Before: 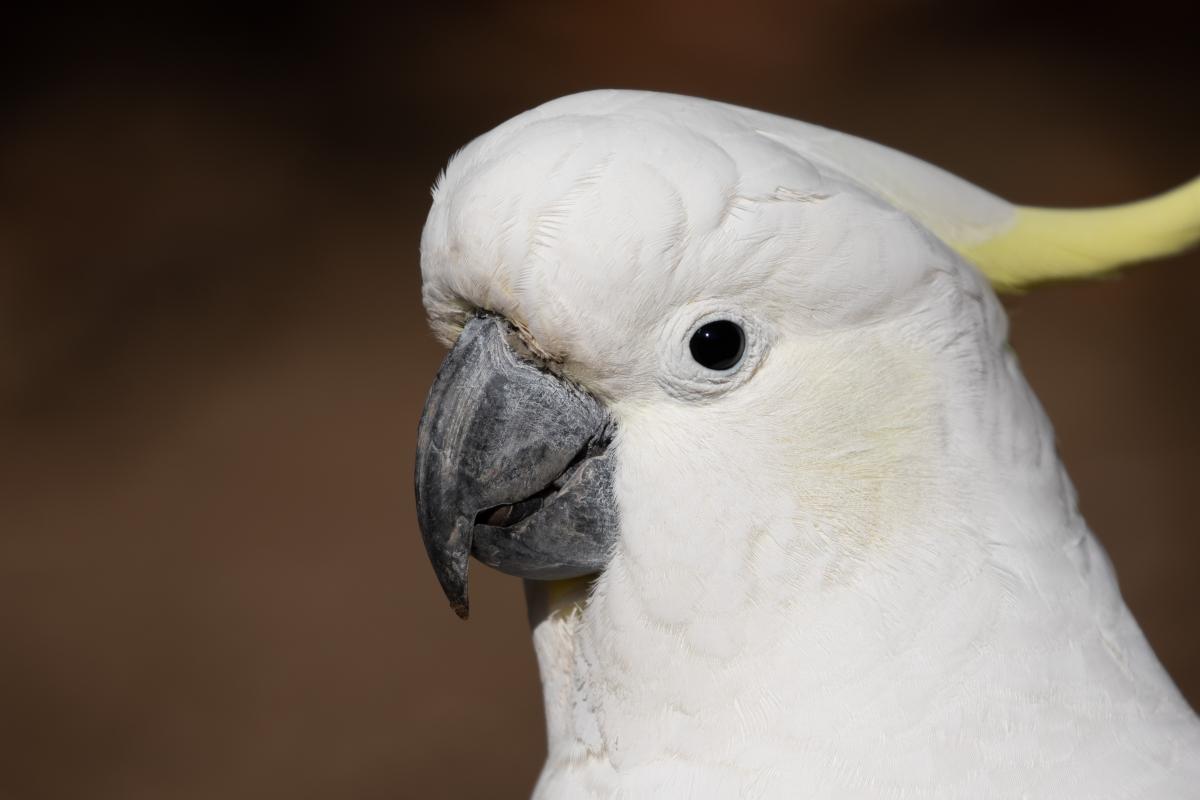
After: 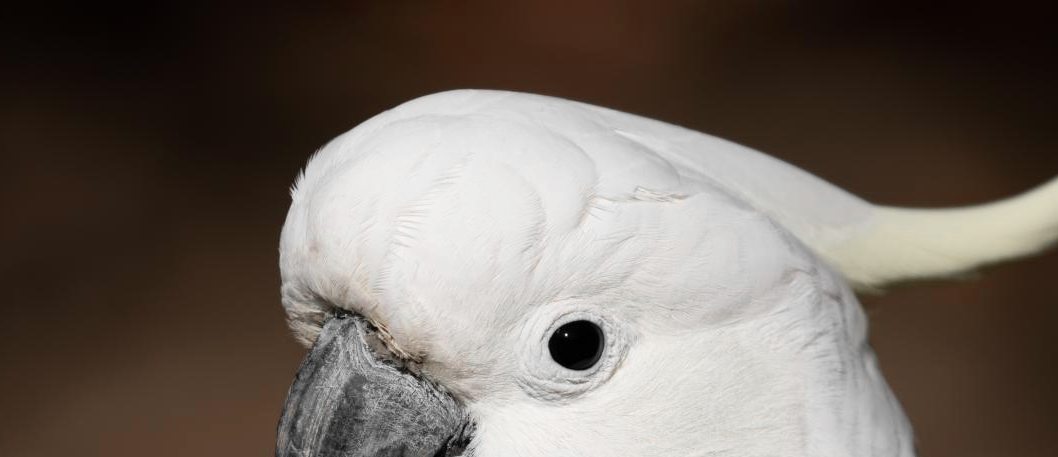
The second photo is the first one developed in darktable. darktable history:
crop and rotate: left 11.812%, bottom 42.776%
contrast brightness saturation: contrast 0.15, brightness 0.05
color zones: curves: ch0 [(0, 0.447) (0.184, 0.543) (0.323, 0.476) (0.429, 0.445) (0.571, 0.443) (0.714, 0.451) (0.857, 0.452) (1, 0.447)]; ch1 [(0, 0.464) (0.176, 0.46) (0.287, 0.177) (0.429, 0.002) (0.571, 0) (0.714, 0) (0.857, 0) (1, 0.464)], mix 20%
